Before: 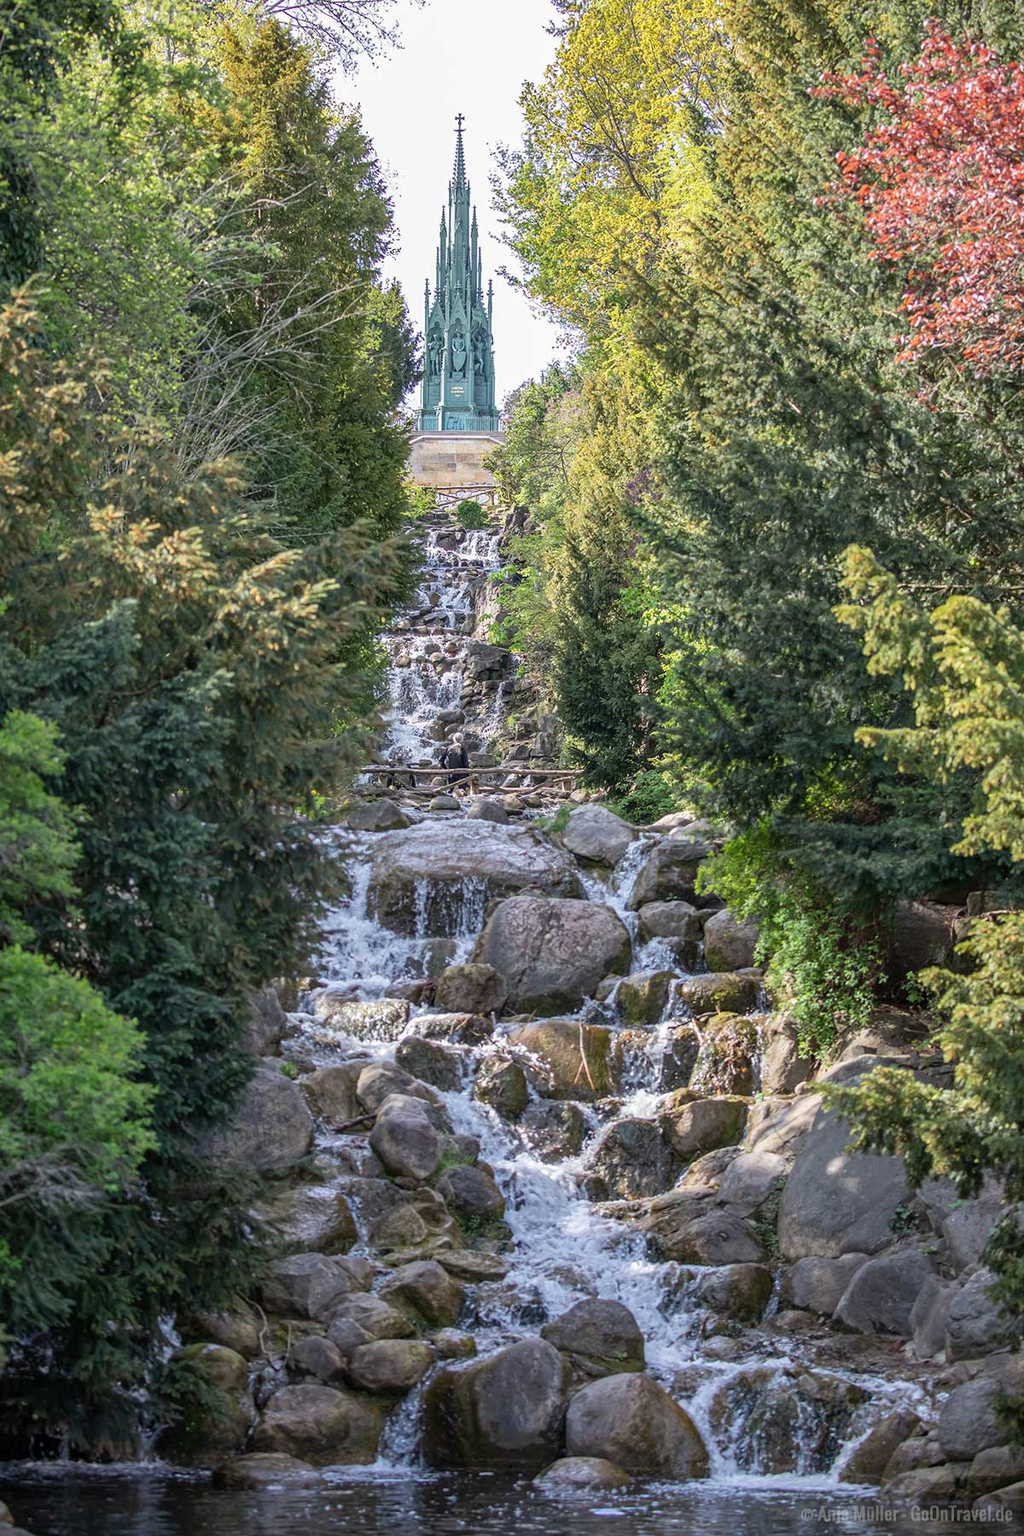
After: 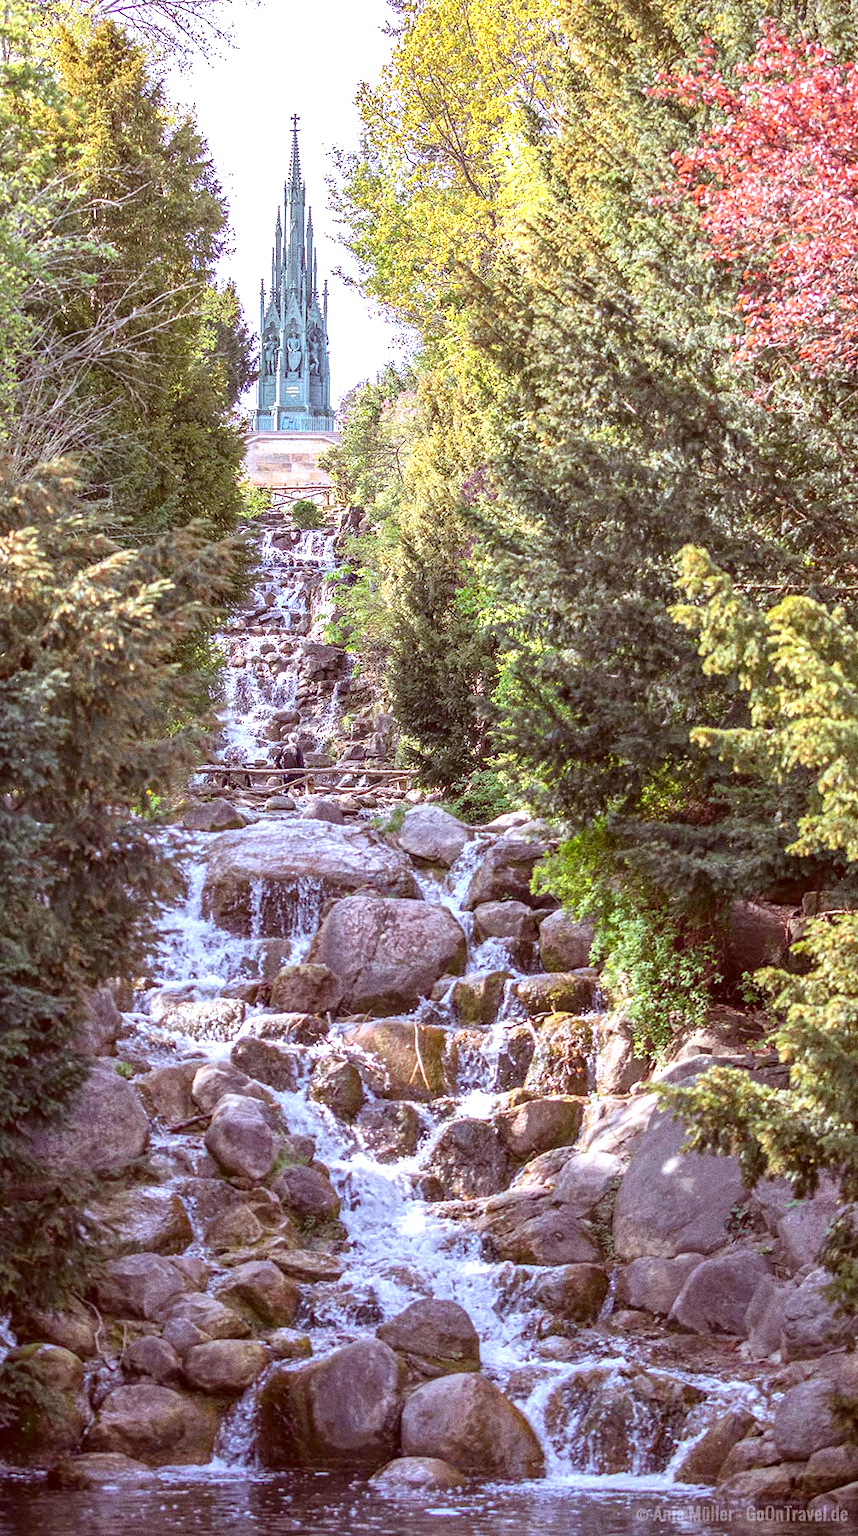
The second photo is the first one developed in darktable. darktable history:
exposure: exposure 0.6 EV, compensate highlight preservation false
color correction: highlights a* -7.23, highlights b* -0.161, shadows a* 20.08, shadows b* 11.73
grain: coarseness 0.09 ISO, strength 40%
white balance: red 1.066, blue 1.119
crop: left 16.145%
